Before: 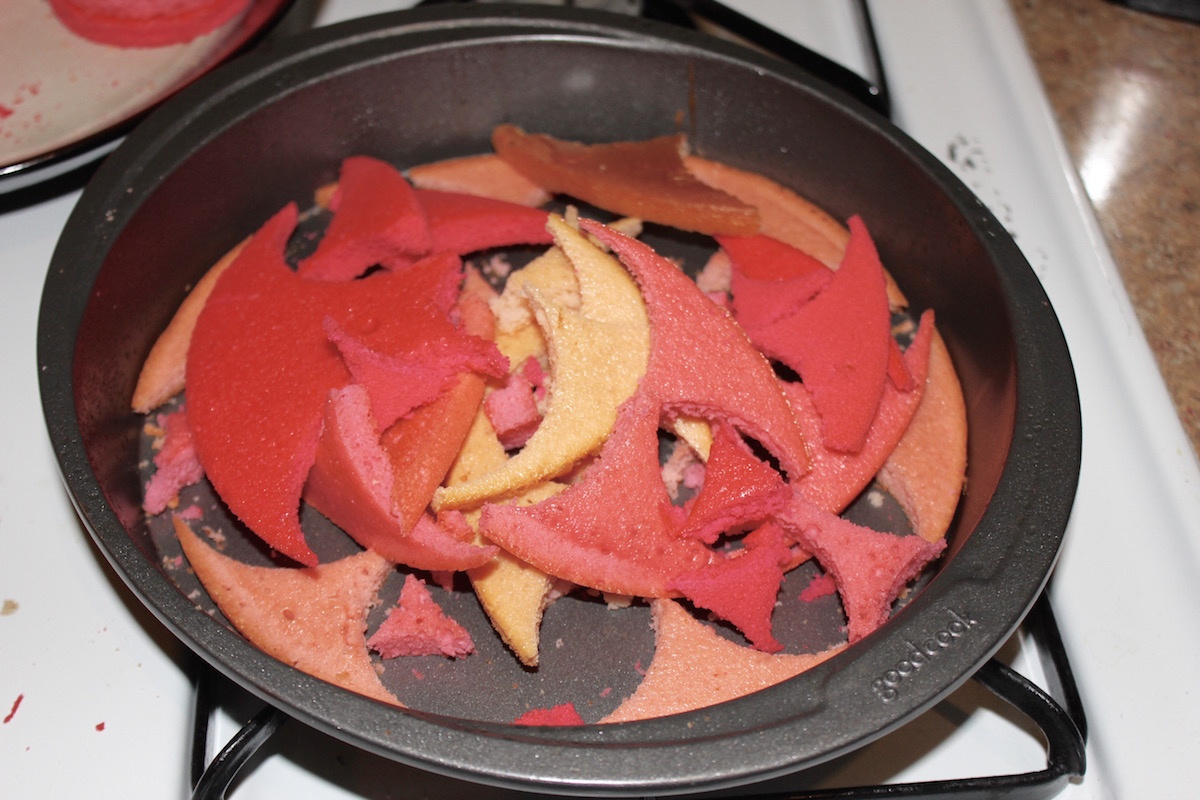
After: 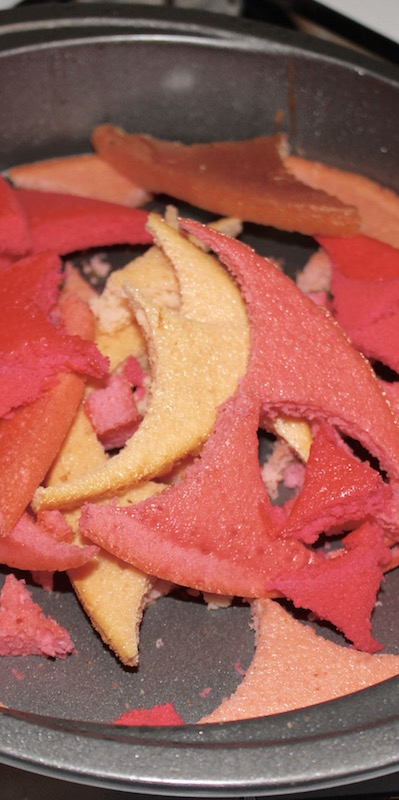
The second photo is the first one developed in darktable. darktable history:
crop: left 33.36%, right 33.36%
shadows and highlights: shadows 49, highlights -41, soften with gaussian
